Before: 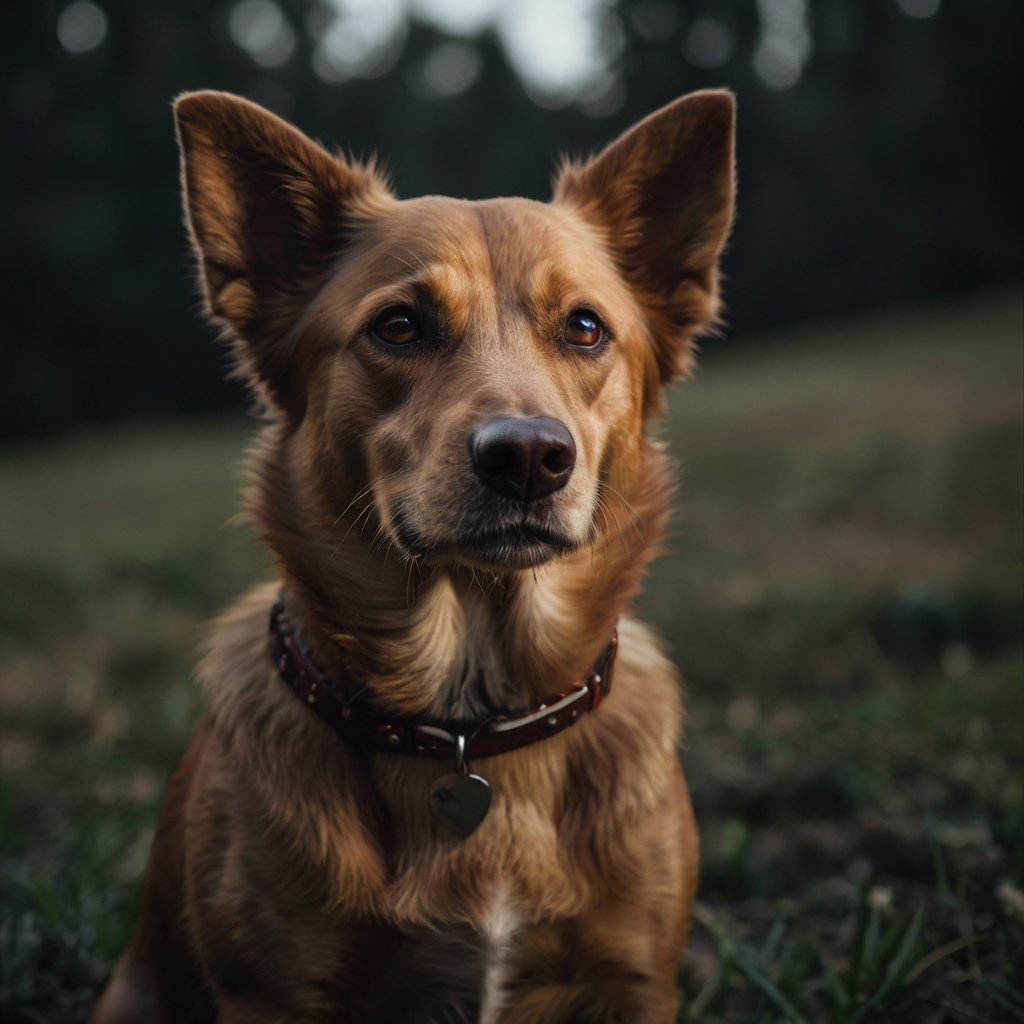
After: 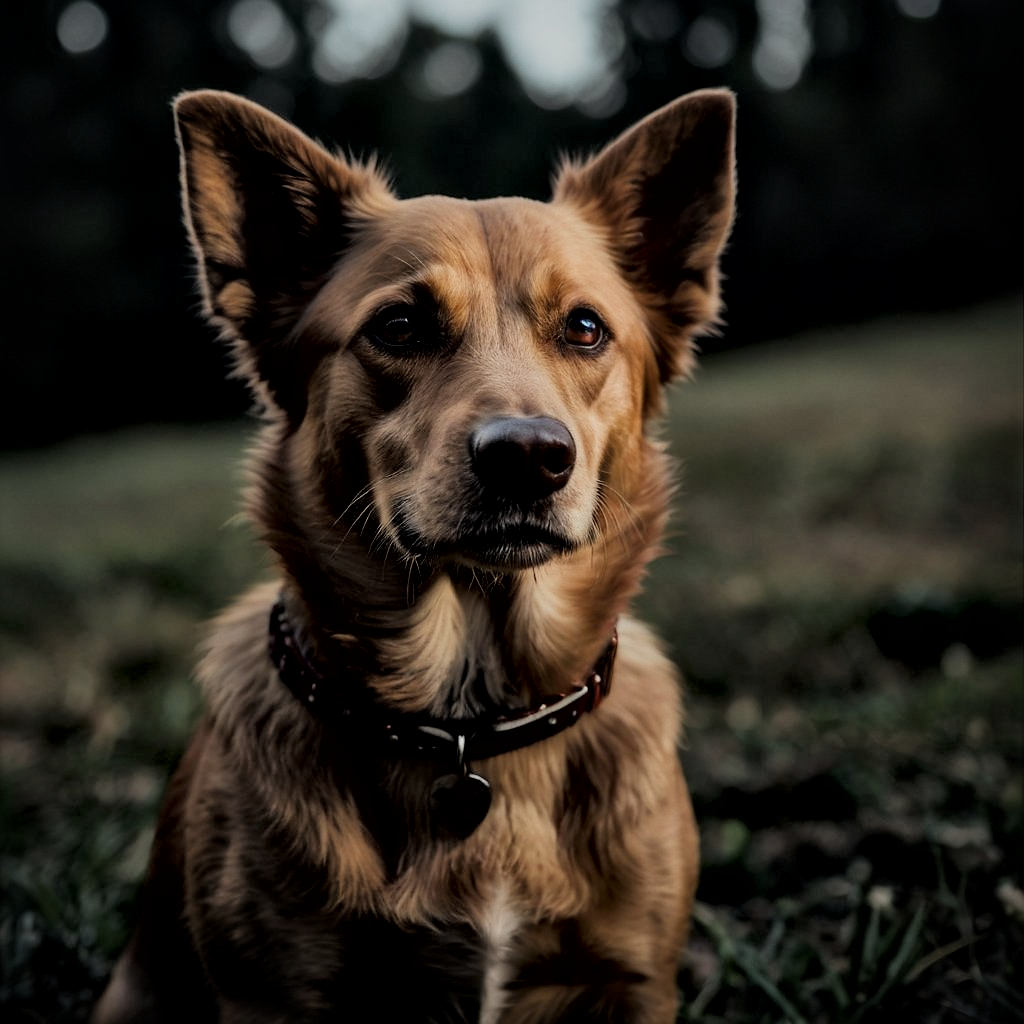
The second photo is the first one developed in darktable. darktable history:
sharpen: radius 0.969, amount 0.604
filmic rgb: black relative exposure -7.15 EV, white relative exposure 5.36 EV, hardness 3.02, color science v6 (2022)
local contrast: mode bilateral grid, contrast 50, coarseness 50, detail 150%, midtone range 0.2
